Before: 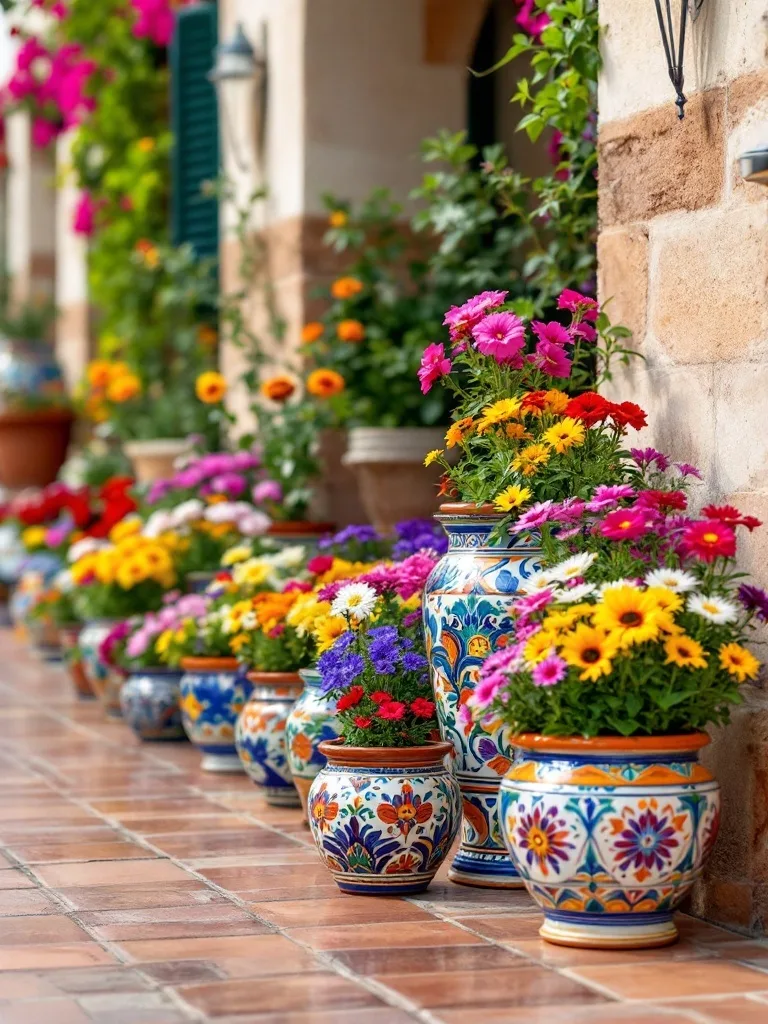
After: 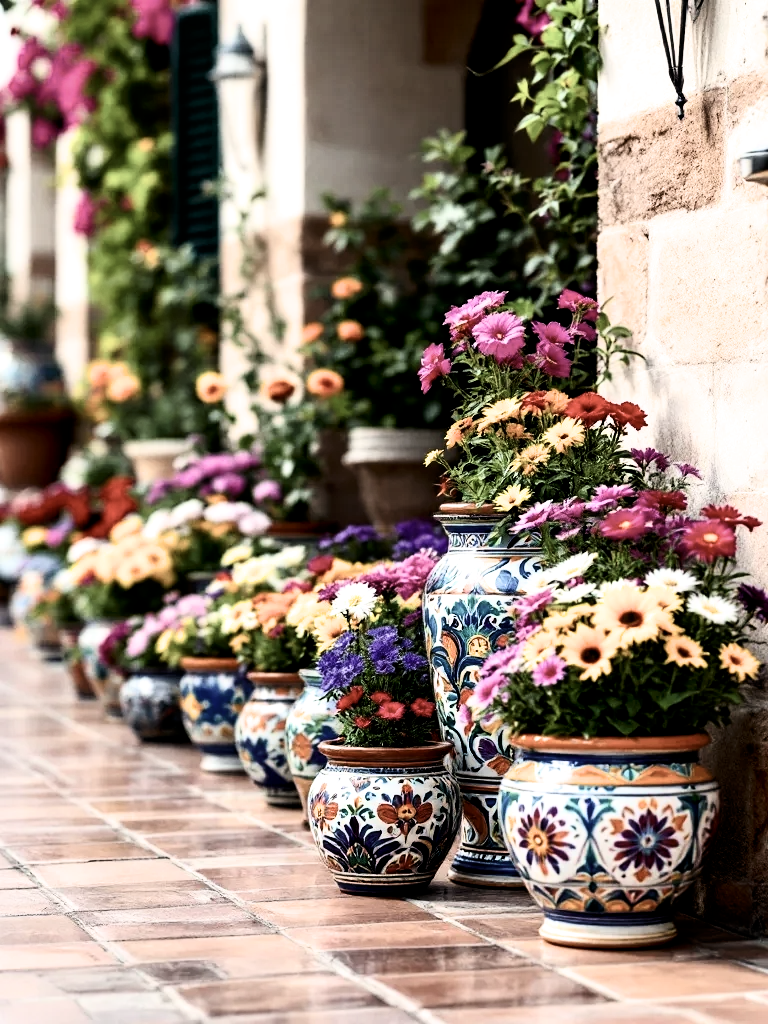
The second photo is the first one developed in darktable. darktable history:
contrast brightness saturation: contrast 0.25, saturation -0.31
filmic rgb: black relative exposure -3.63 EV, white relative exposure 2.16 EV, hardness 3.62
